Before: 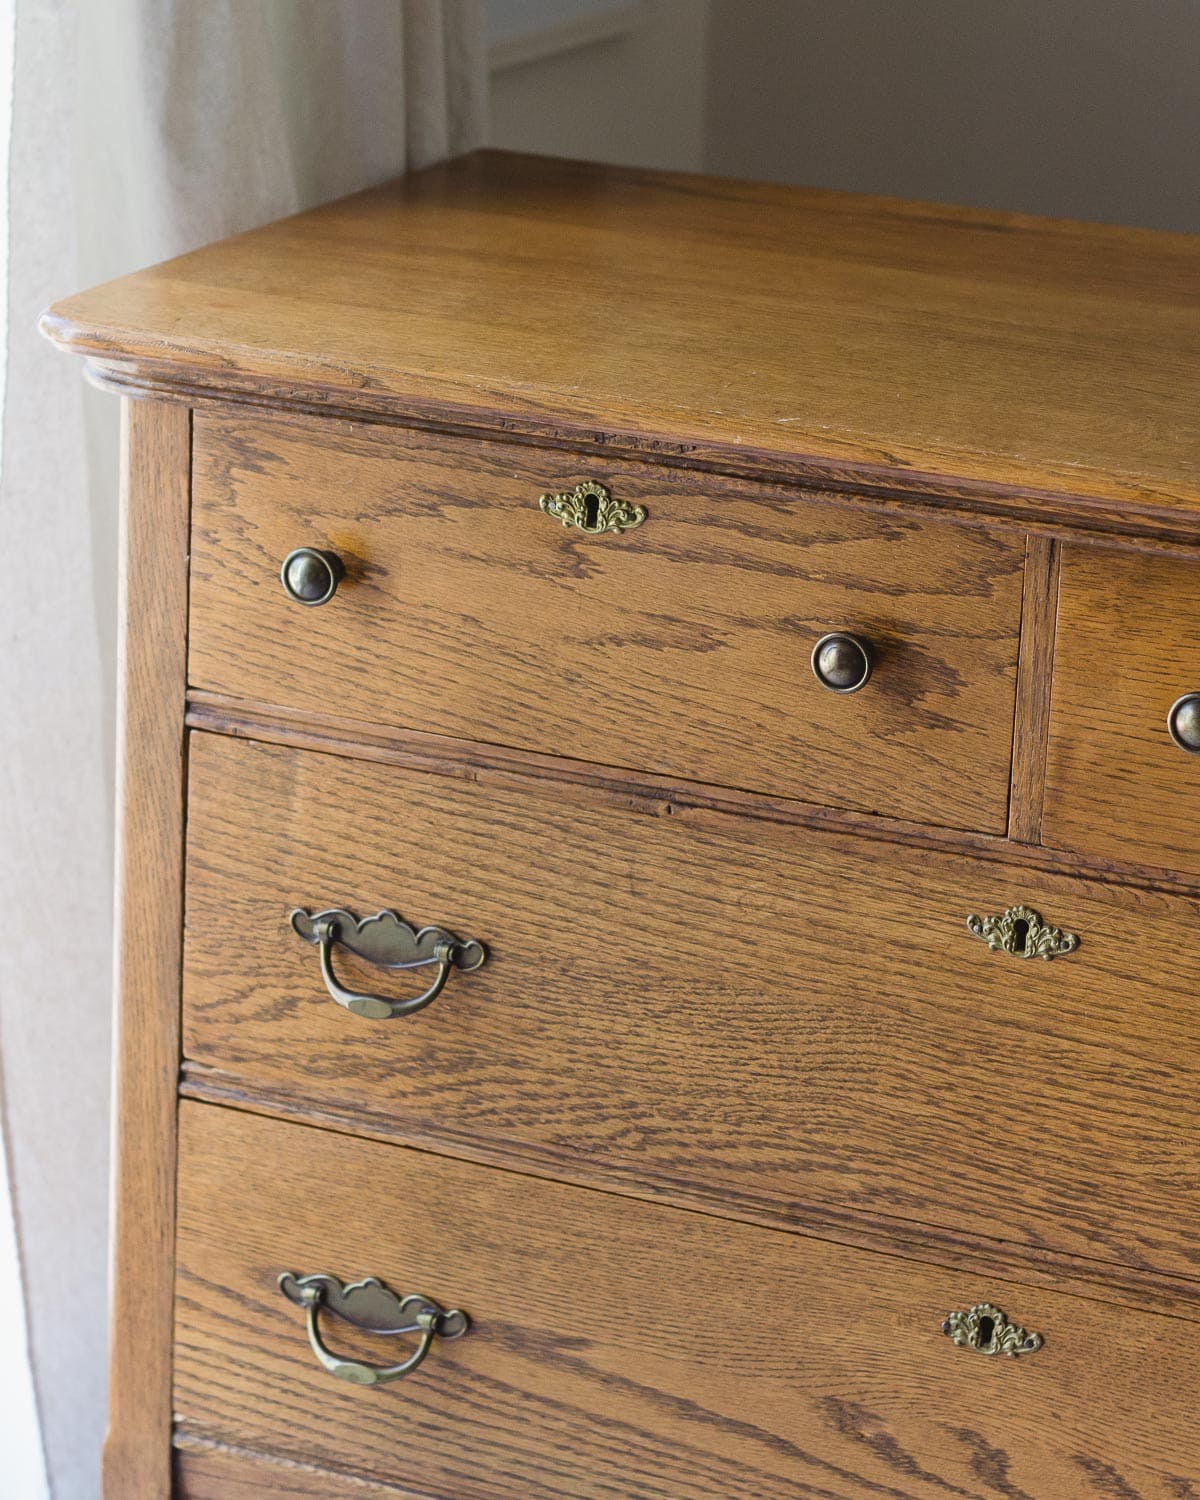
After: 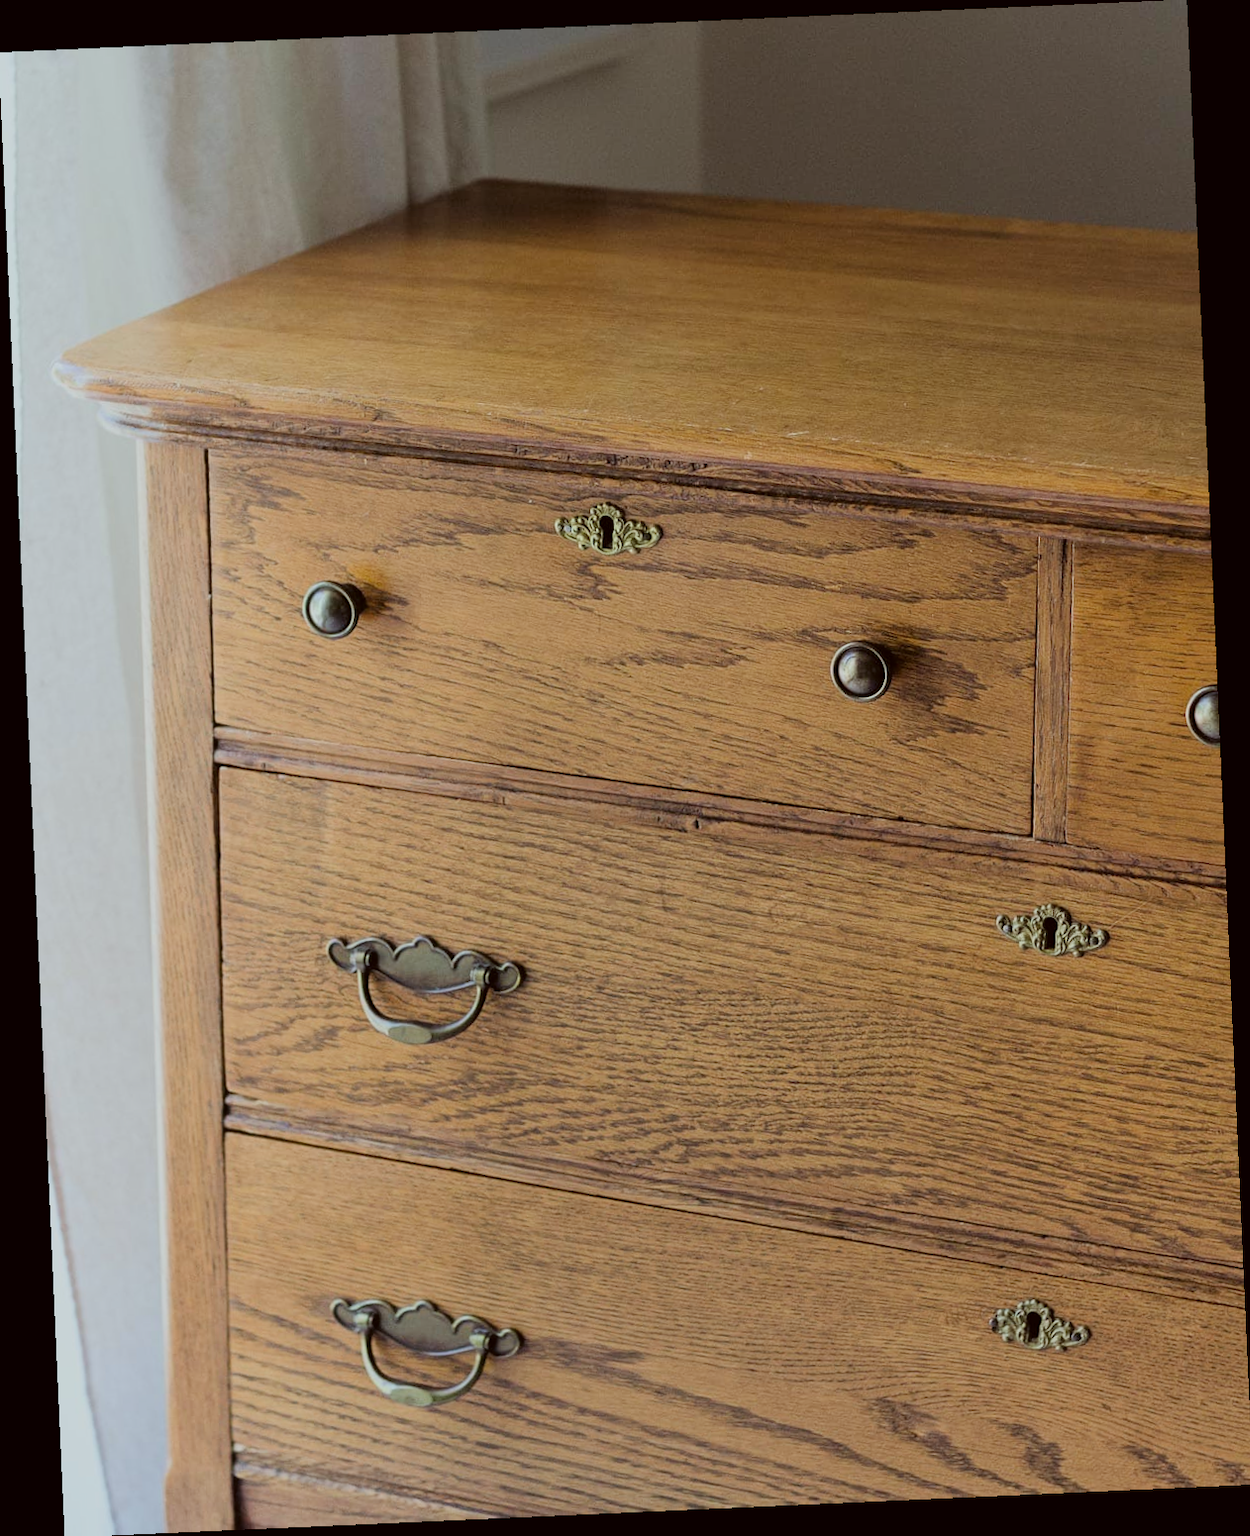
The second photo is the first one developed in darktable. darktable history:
crop and rotate: left 0.126%
color correction: highlights a* -4.98, highlights b* -3.76, shadows a* 3.83, shadows b* 4.08
filmic rgb: black relative exposure -7.65 EV, white relative exposure 4.56 EV, hardness 3.61, color science v6 (2022)
rotate and perspective: rotation -2.56°, automatic cropping off
